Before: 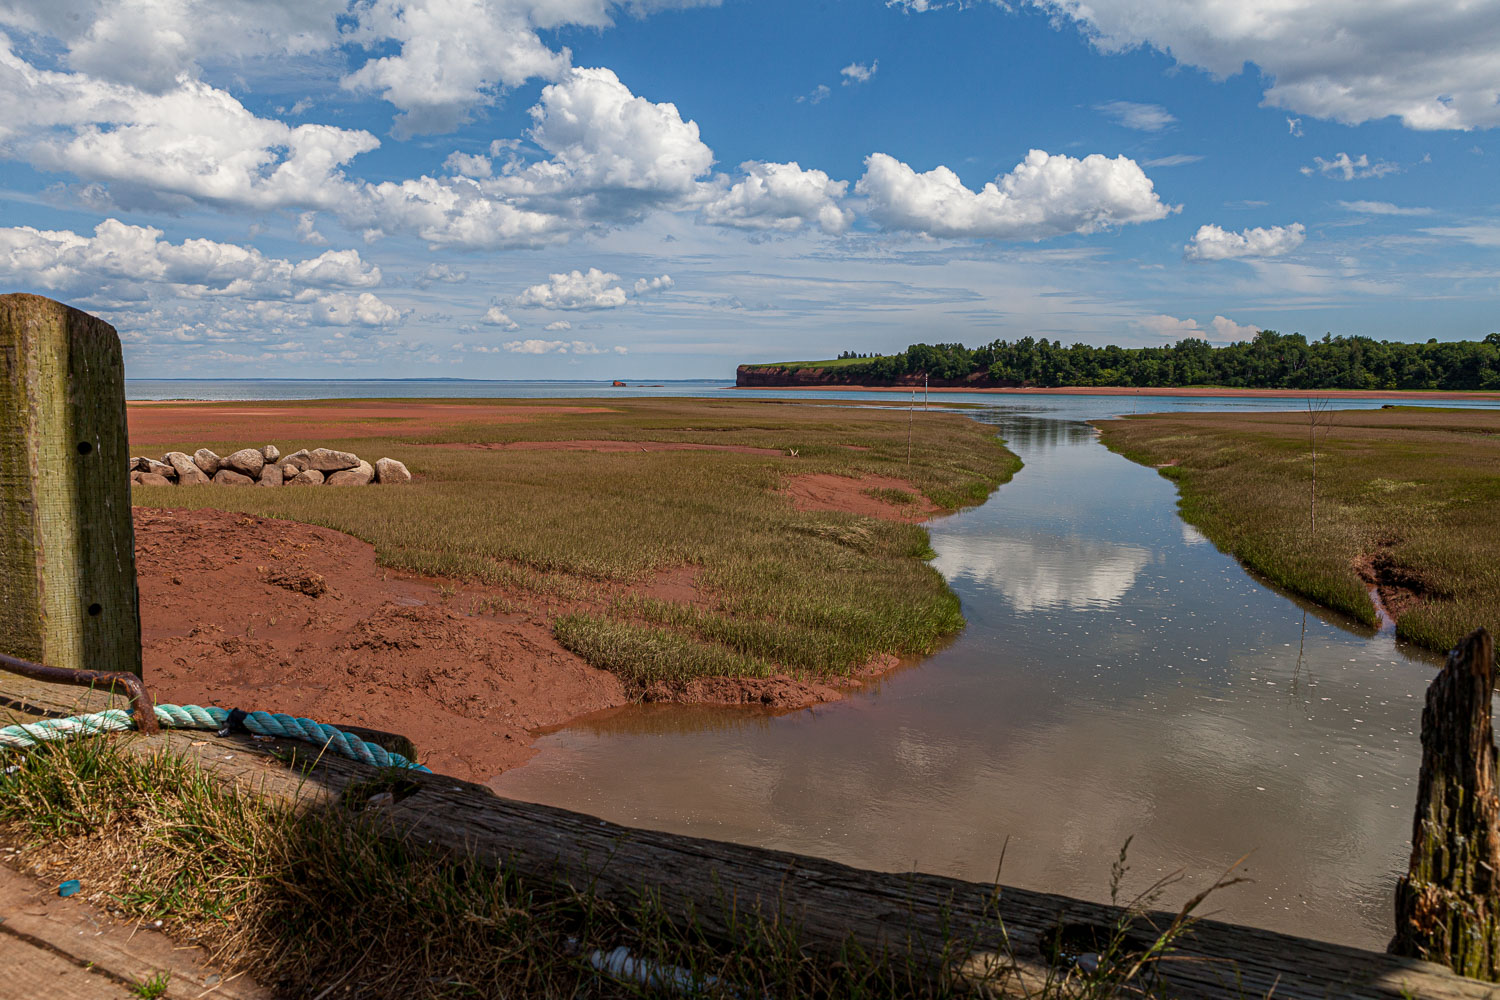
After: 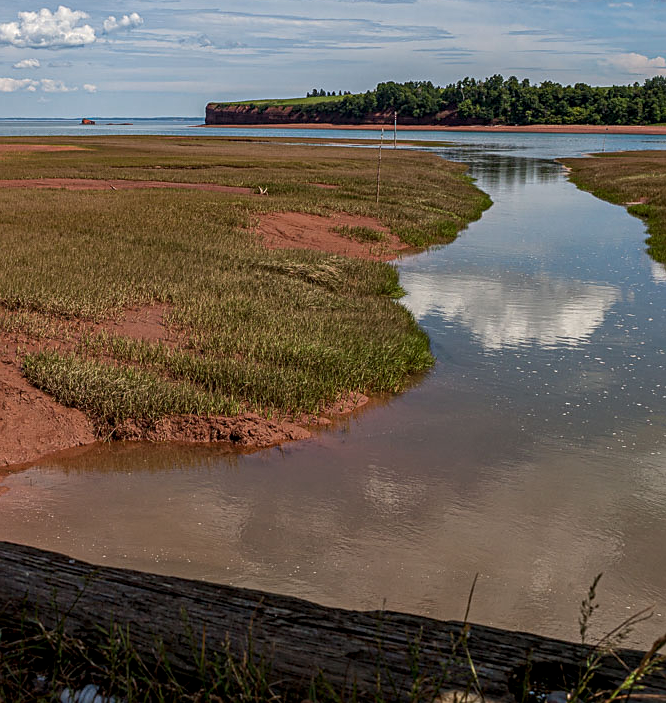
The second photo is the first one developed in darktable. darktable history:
sharpen: radius 1.864, amount 0.398, threshold 1.271
crop: left 35.432%, top 26.233%, right 20.145%, bottom 3.432%
local contrast: on, module defaults
exposure: exposure 0.081 EV, compensate highlight preservation false
